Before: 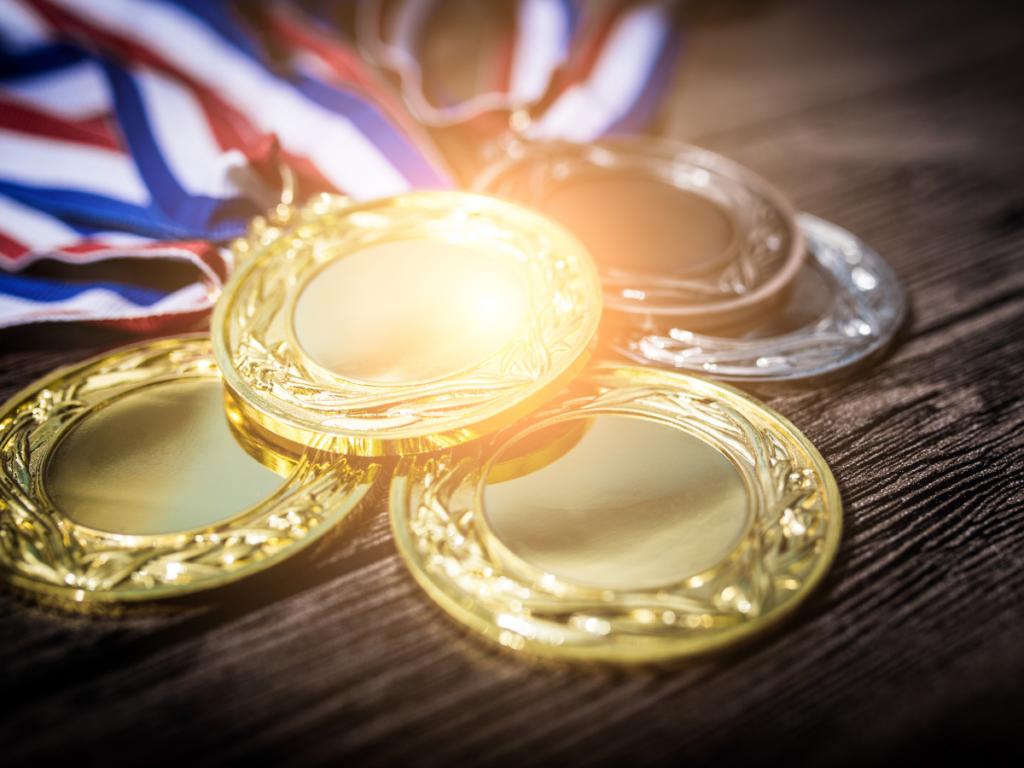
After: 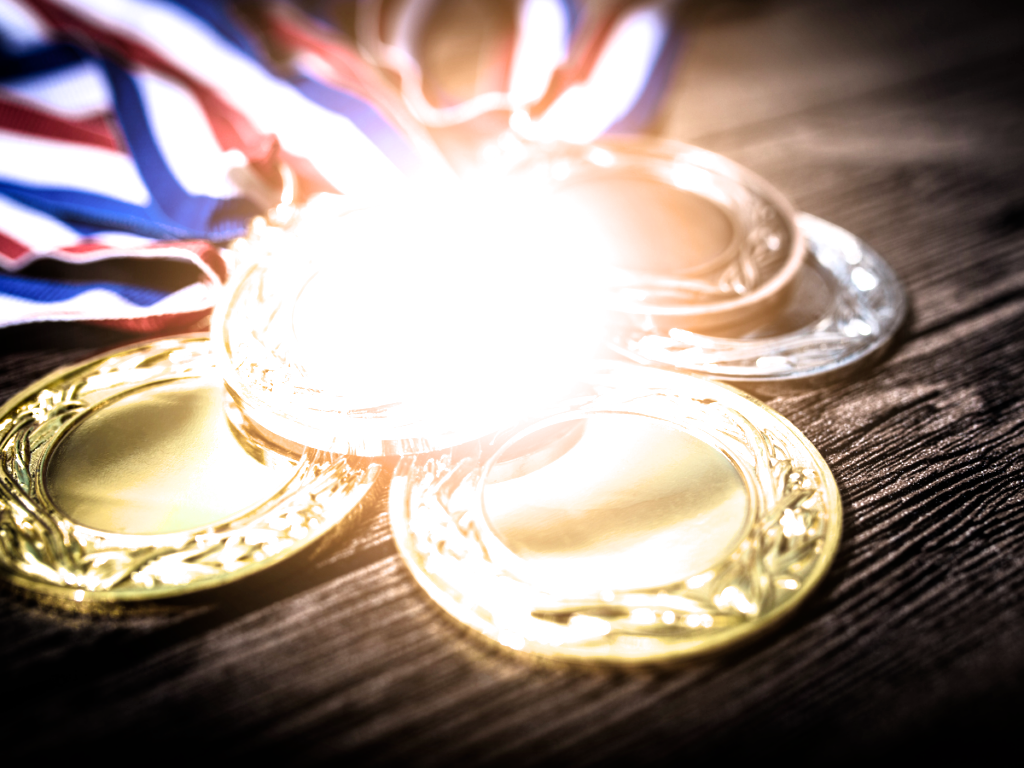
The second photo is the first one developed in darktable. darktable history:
exposure: black level correction 0, exposure 0.7 EV, compensate exposure bias true, compensate highlight preservation false
filmic rgb: white relative exposure 2.2 EV, hardness 6.97
